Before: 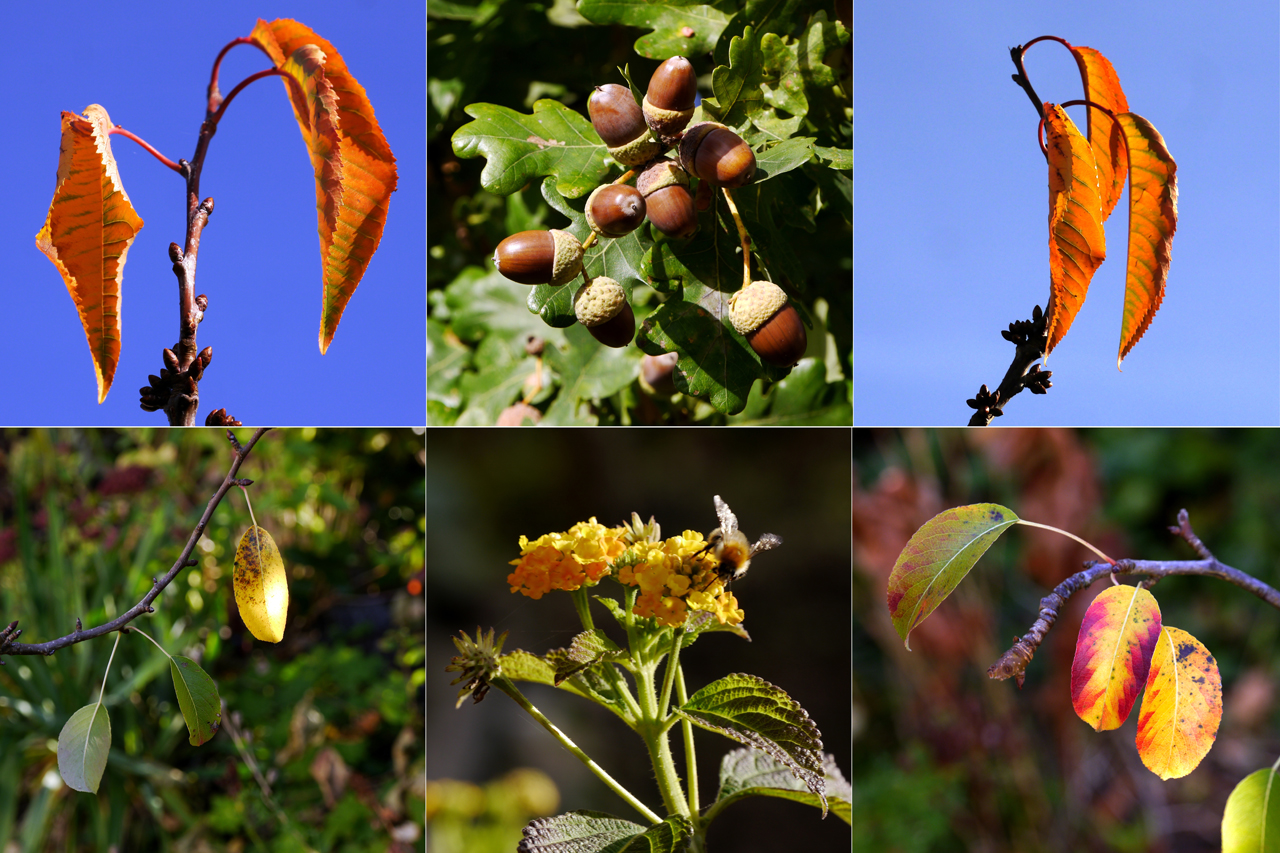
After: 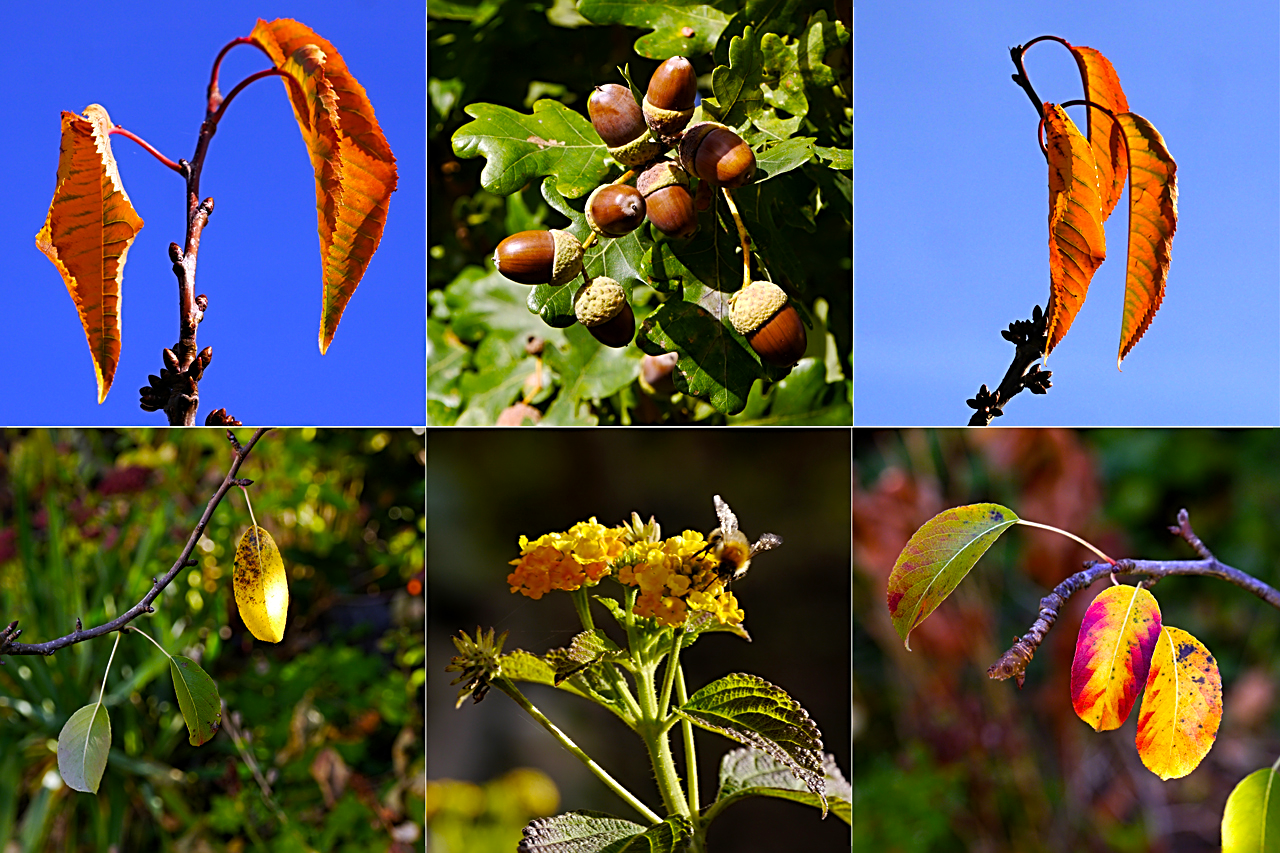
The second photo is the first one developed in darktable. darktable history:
sharpen: radius 2.547, amount 0.647
color balance rgb: perceptual saturation grading › global saturation 30.019%
